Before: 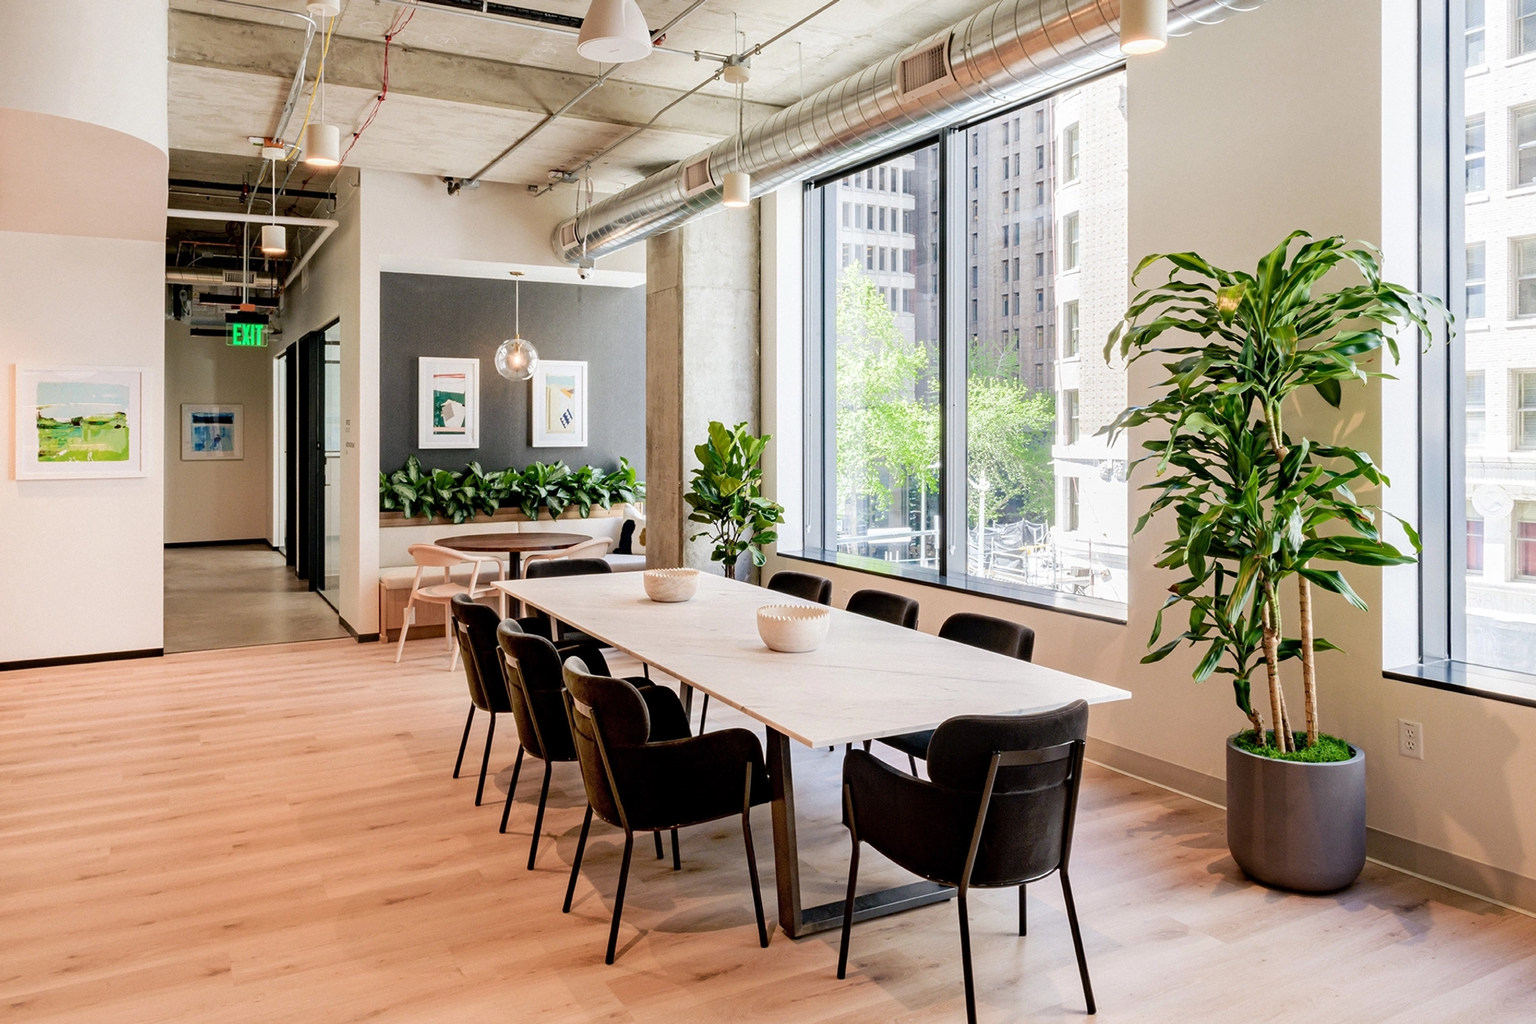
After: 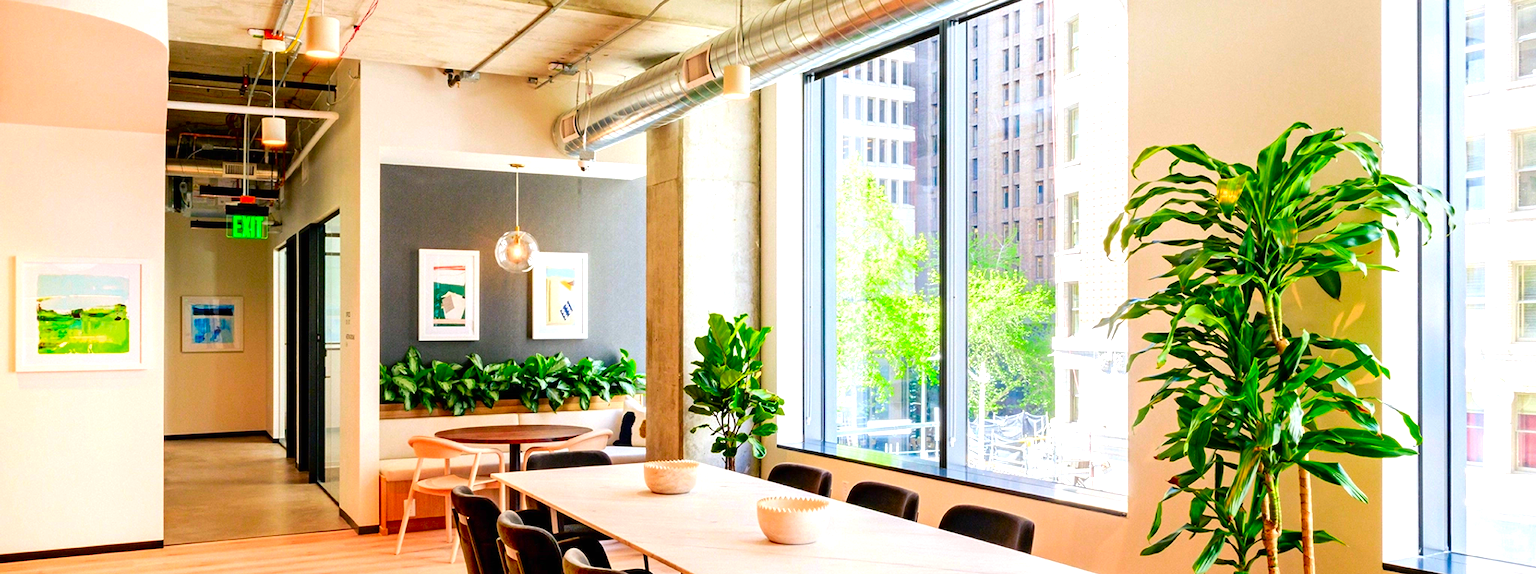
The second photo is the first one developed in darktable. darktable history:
exposure: black level correction 0, exposure 0.5 EV, compensate exposure bias true, compensate highlight preservation false
color correction: saturation 2.15
crop and rotate: top 10.605%, bottom 33.274%
